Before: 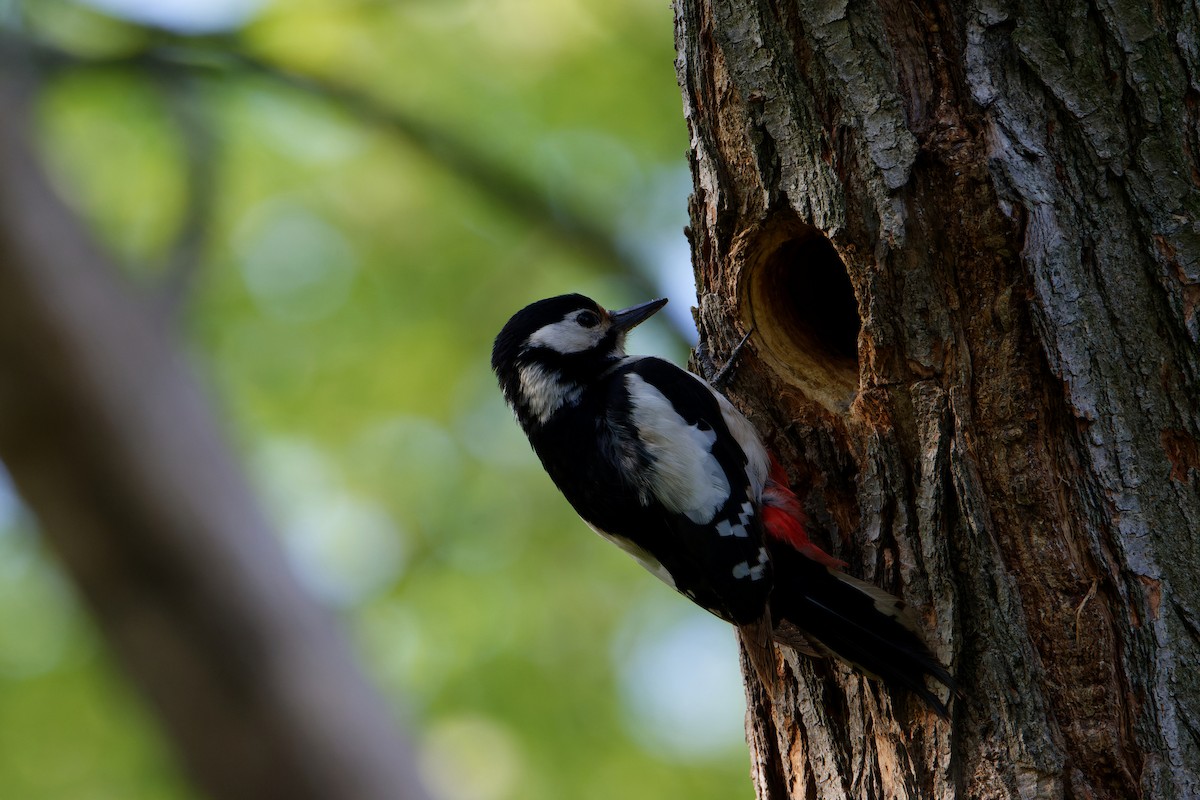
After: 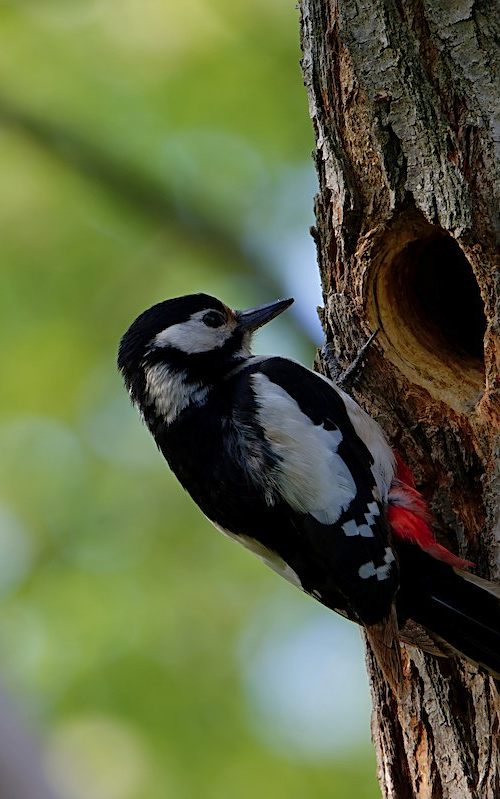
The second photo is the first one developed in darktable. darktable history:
crop: left 31.229%, right 27.105%
sharpen: on, module defaults
shadows and highlights: on, module defaults
